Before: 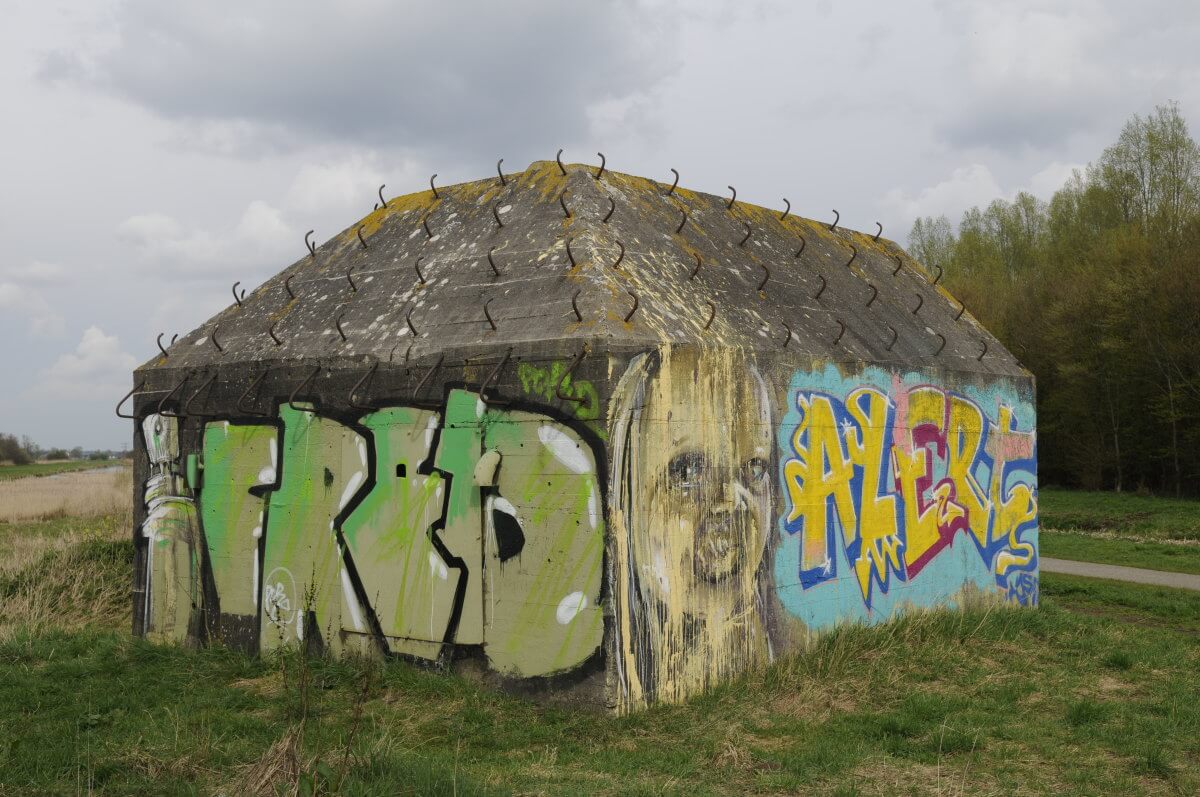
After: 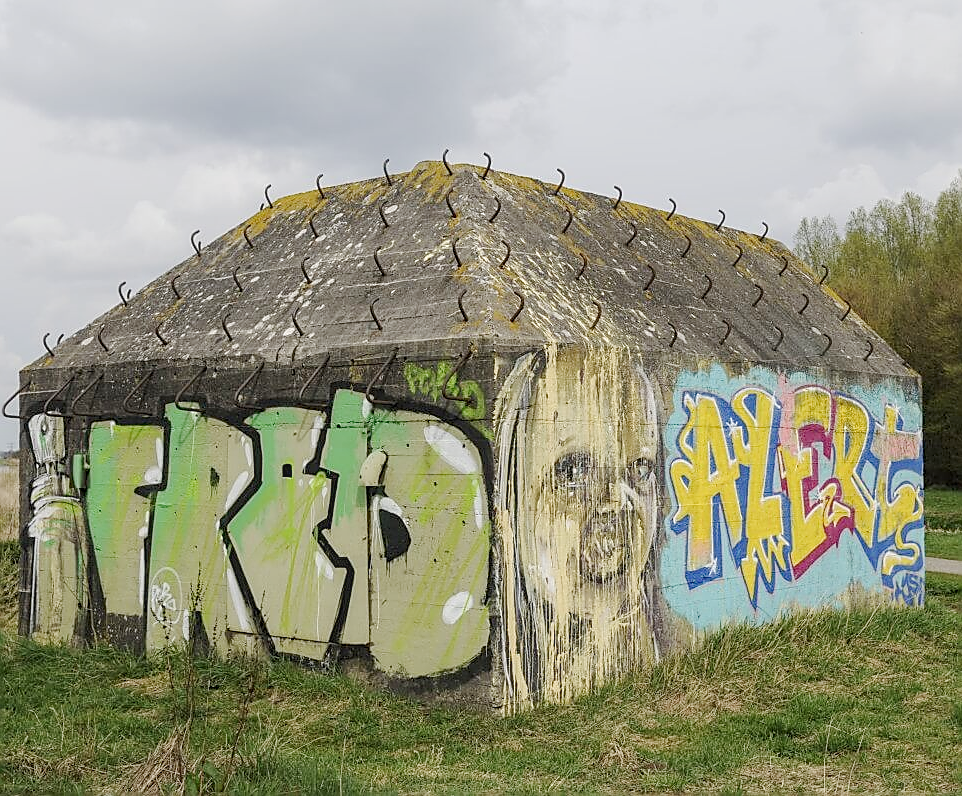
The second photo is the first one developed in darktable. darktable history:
crop and rotate: left 9.523%, right 10.275%
base curve: curves: ch0 [(0, 0) (0.158, 0.273) (0.879, 0.895) (1, 1)], preserve colors none
sharpen: radius 1.421, amount 1.267, threshold 0.651
local contrast: on, module defaults
